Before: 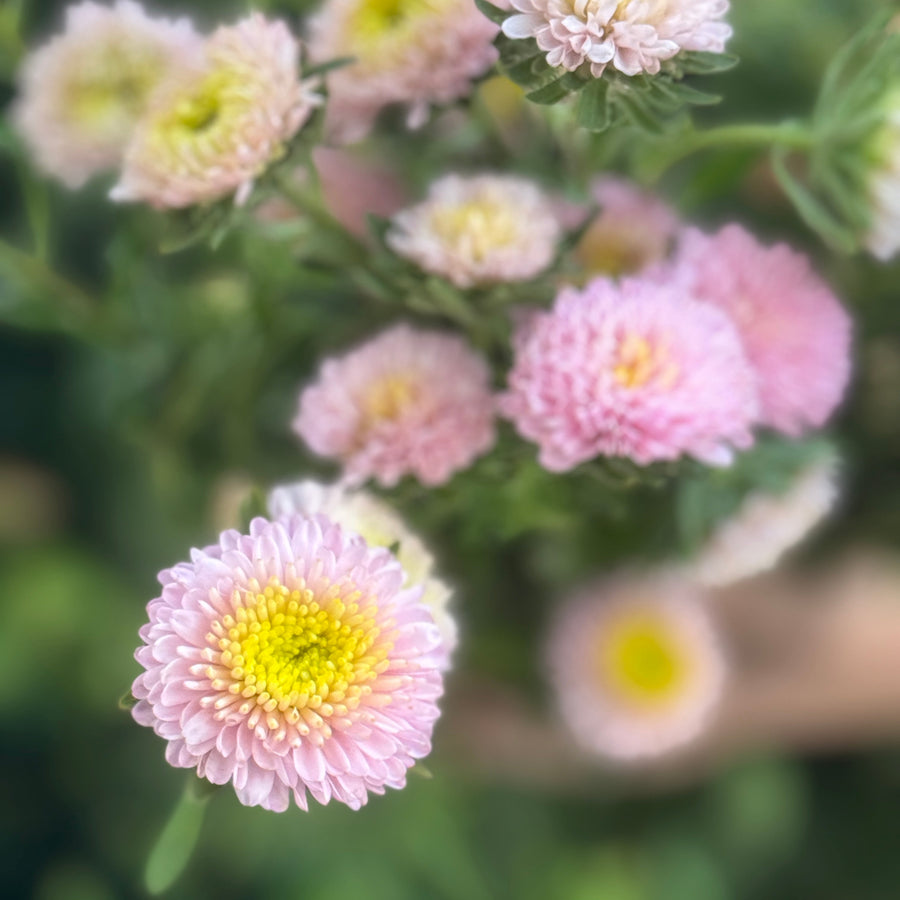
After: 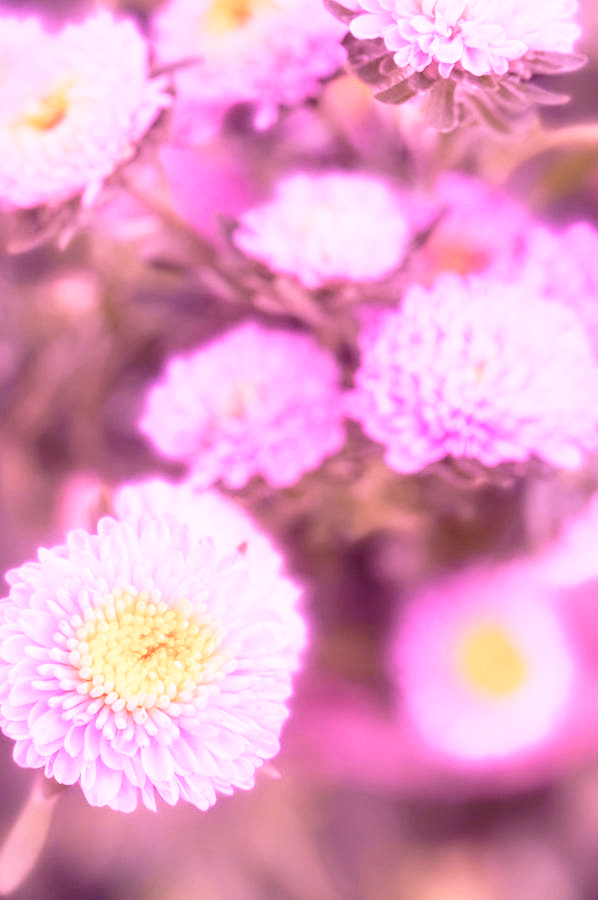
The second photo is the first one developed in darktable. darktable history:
color calibration: illuminant custom, x 0.261, y 0.521, temperature 7054.11 K
crop: left 16.899%, right 16.556%
base curve: curves: ch0 [(0, 0) (0.012, 0.01) (0.073, 0.168) (0.31, 0.711) (0.645, 0.957) (1, 1)], preserve colors none
